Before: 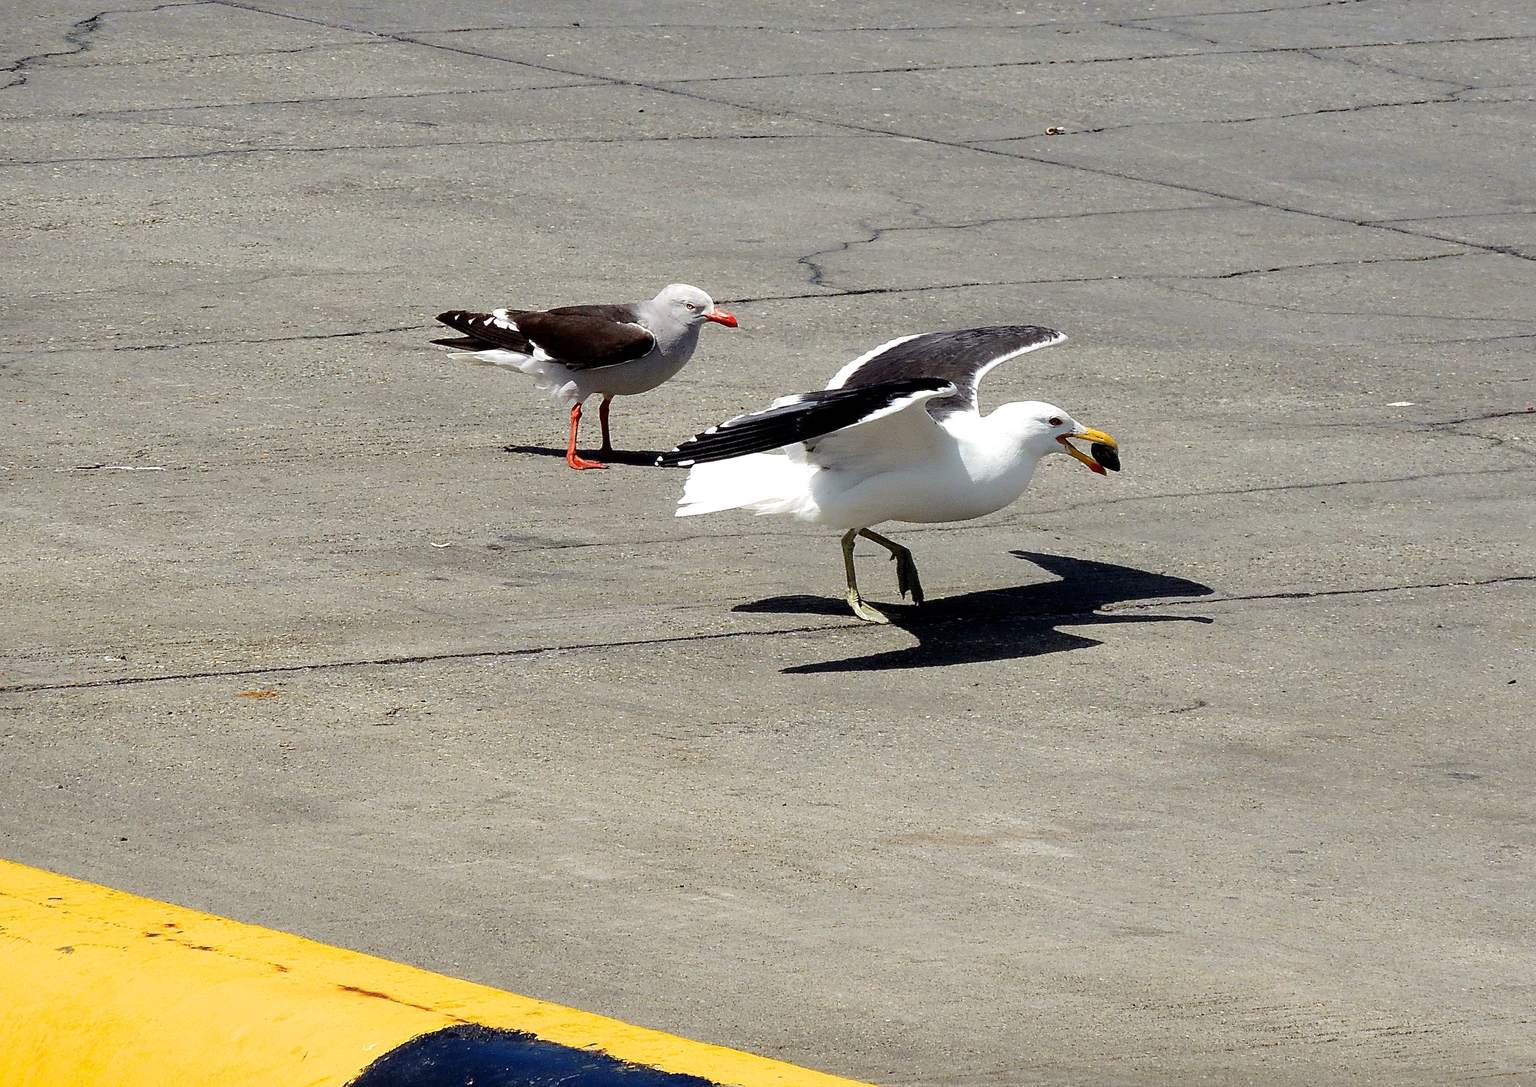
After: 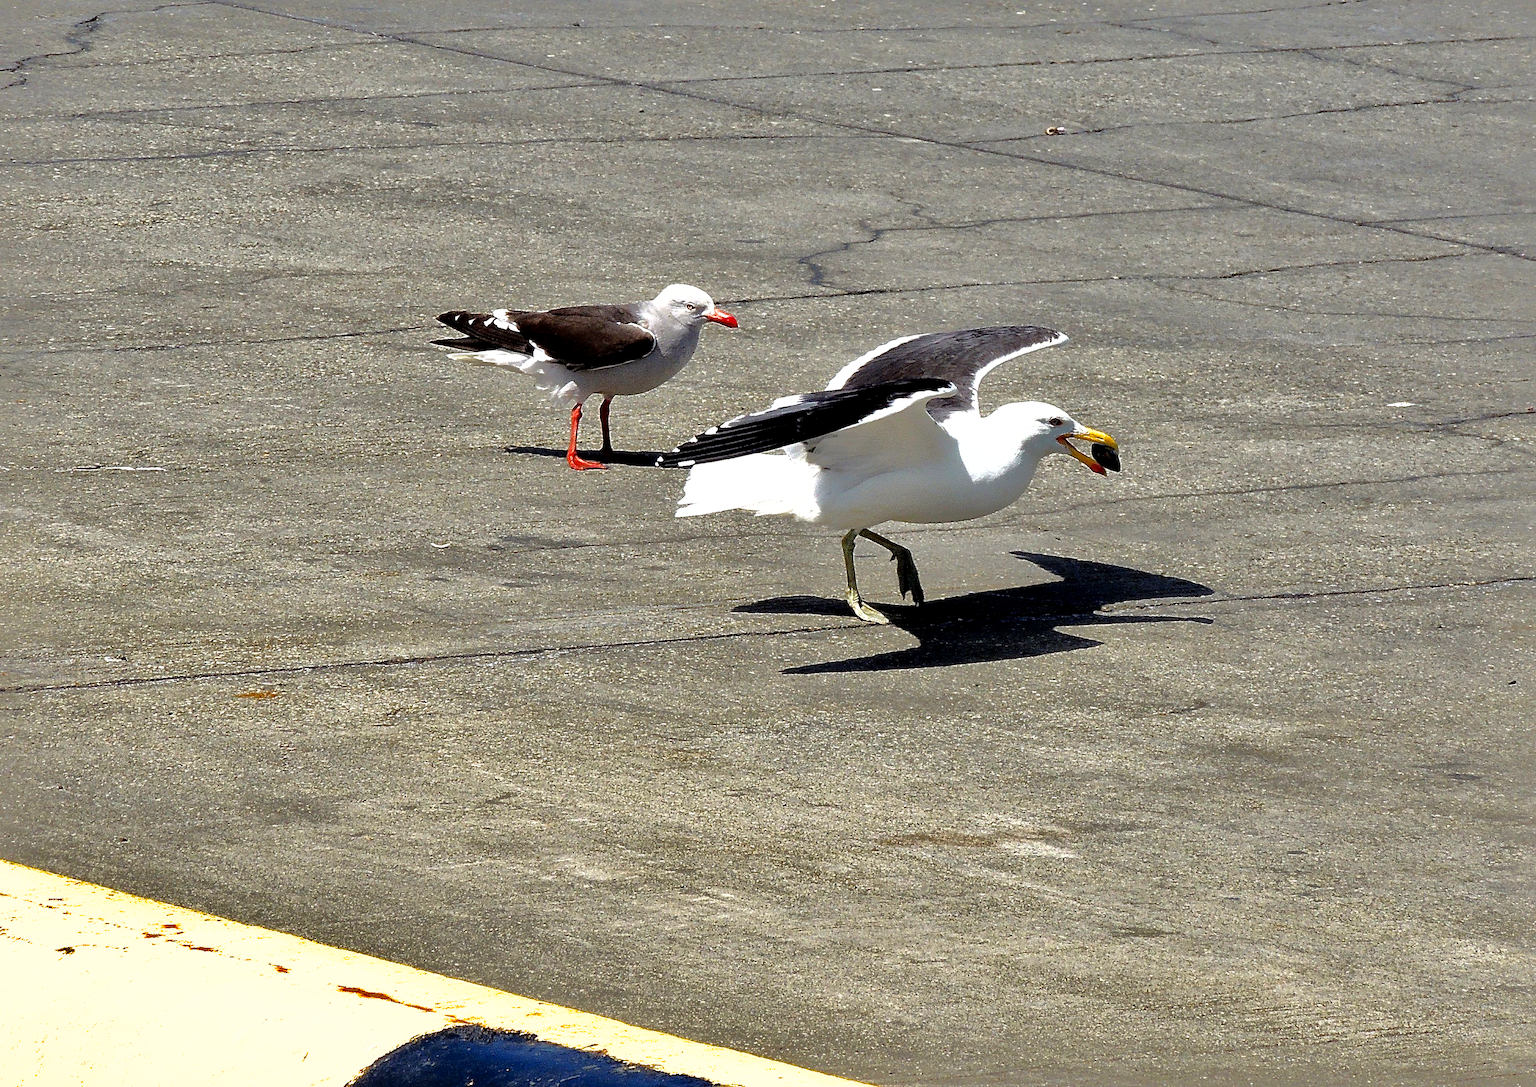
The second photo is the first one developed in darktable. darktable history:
exposure: black level correction 0.002, compensate highlight preservation false
shadows and highlights: shadows 39.21, highlights -75.03
tone equalizer: -8 EV -0.787 EV, -7 EV -0.677 EV, -6 EV -0.573 EV, -5 EV -0.425 EV, -3 EV 0.38 EV, -2 EV 0.6 EV, -1 EV 0.678 EV, +0 EV 0.768 EV, mask exposure compensation -0.485 EV
